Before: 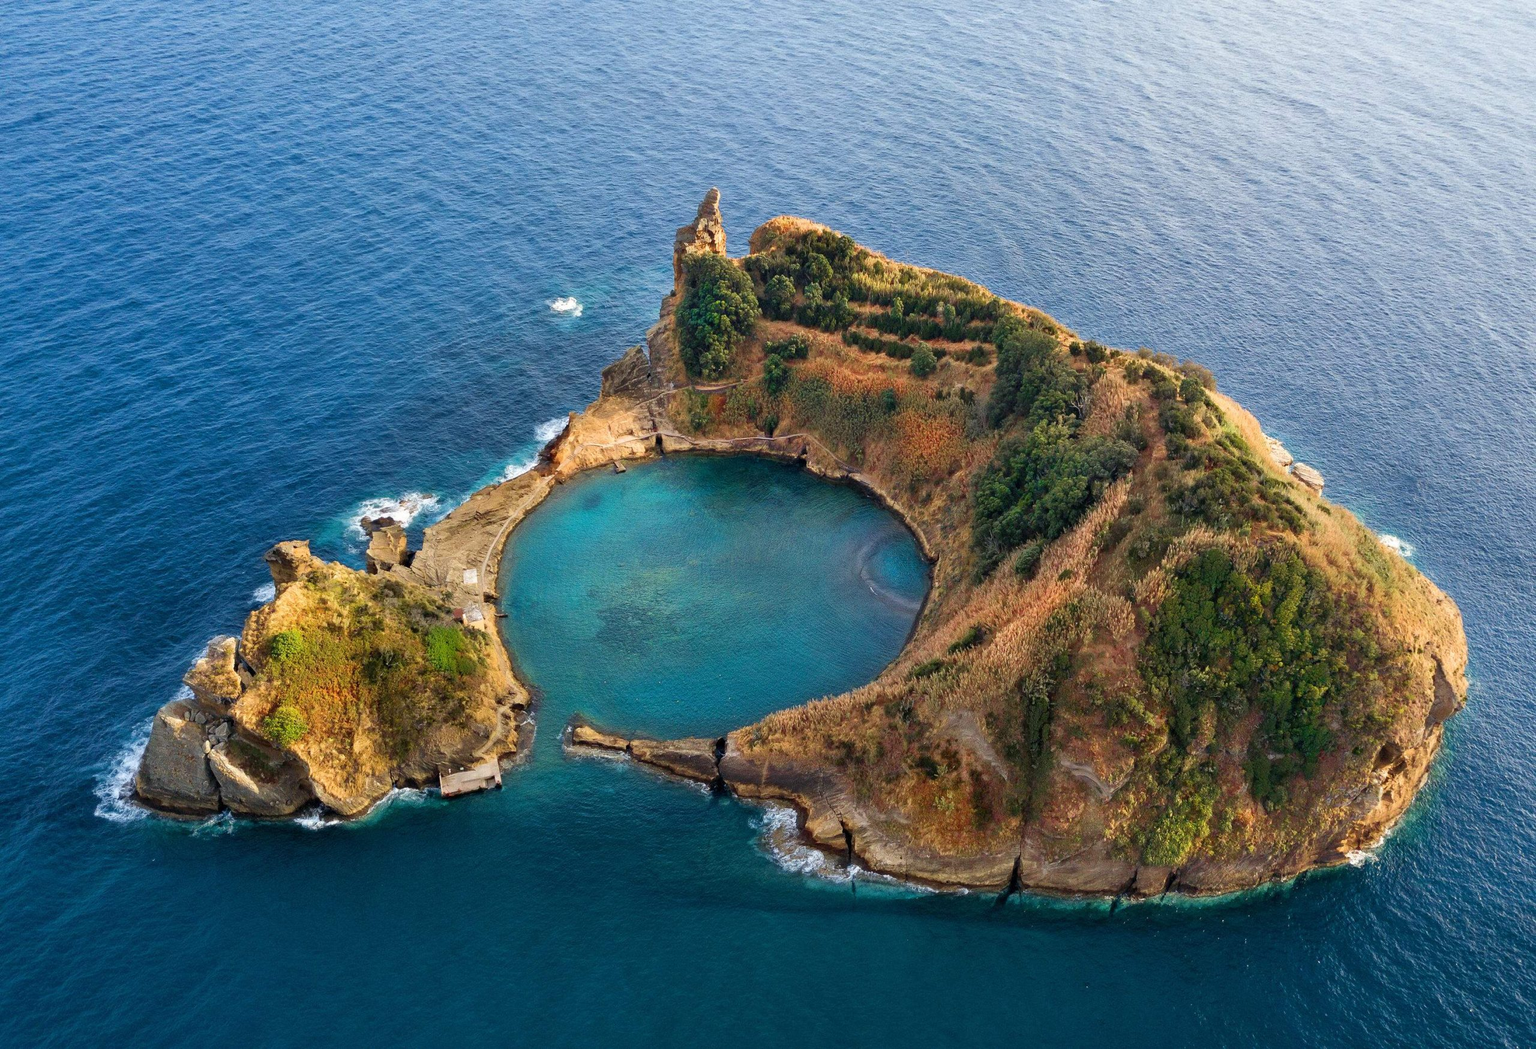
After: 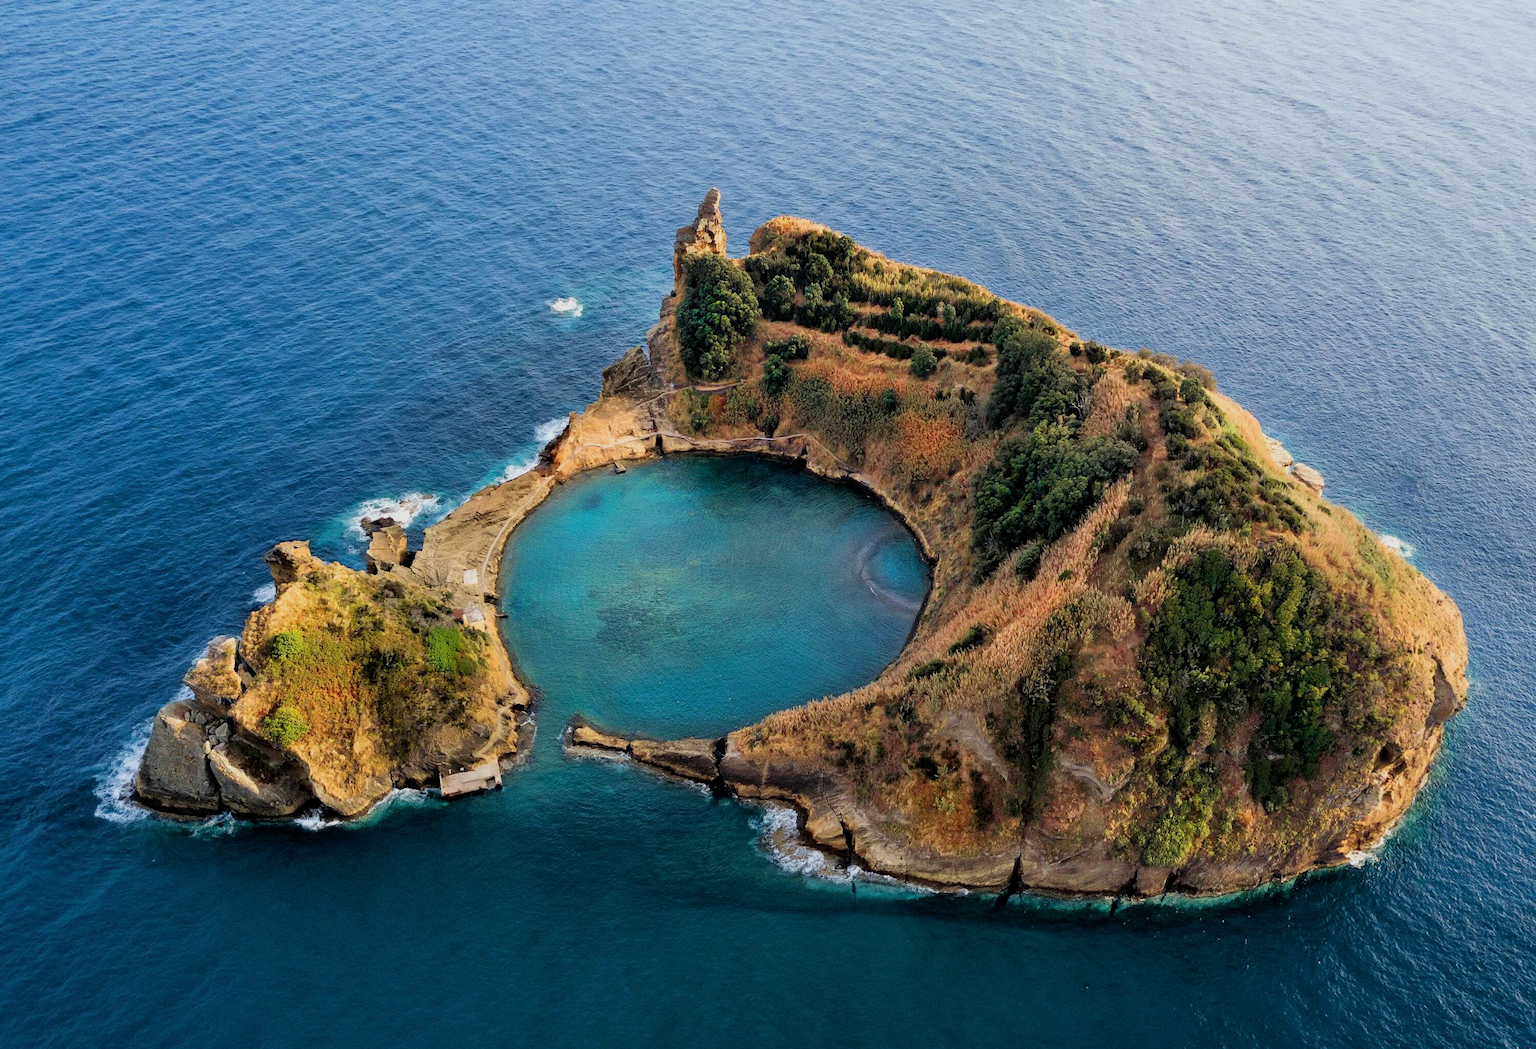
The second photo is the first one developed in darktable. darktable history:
filmic rgb: black relative exposure -7.78 EV, white relative exposure 4.46 EV, hardness 3.76, latitude 49.31%, contrast 1.101, color science v6 (2022)
